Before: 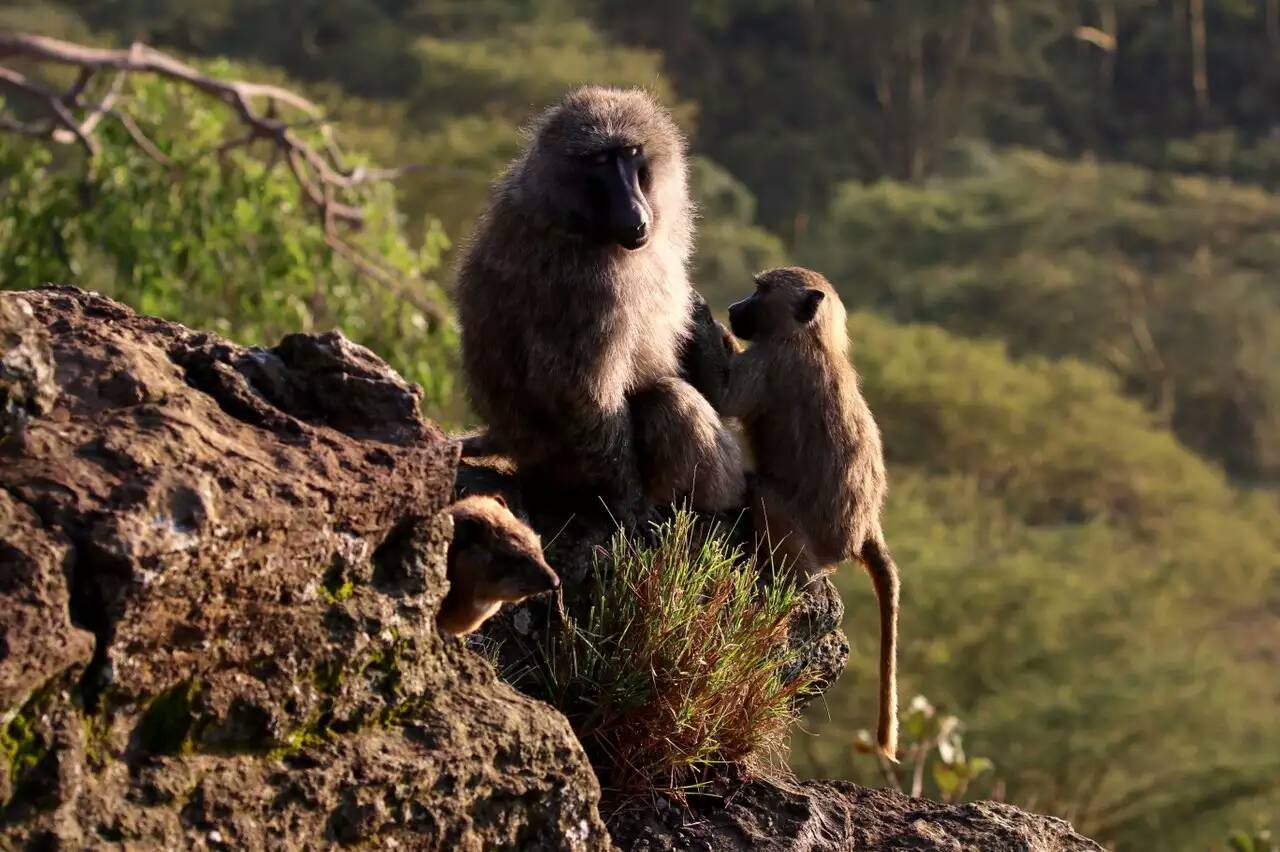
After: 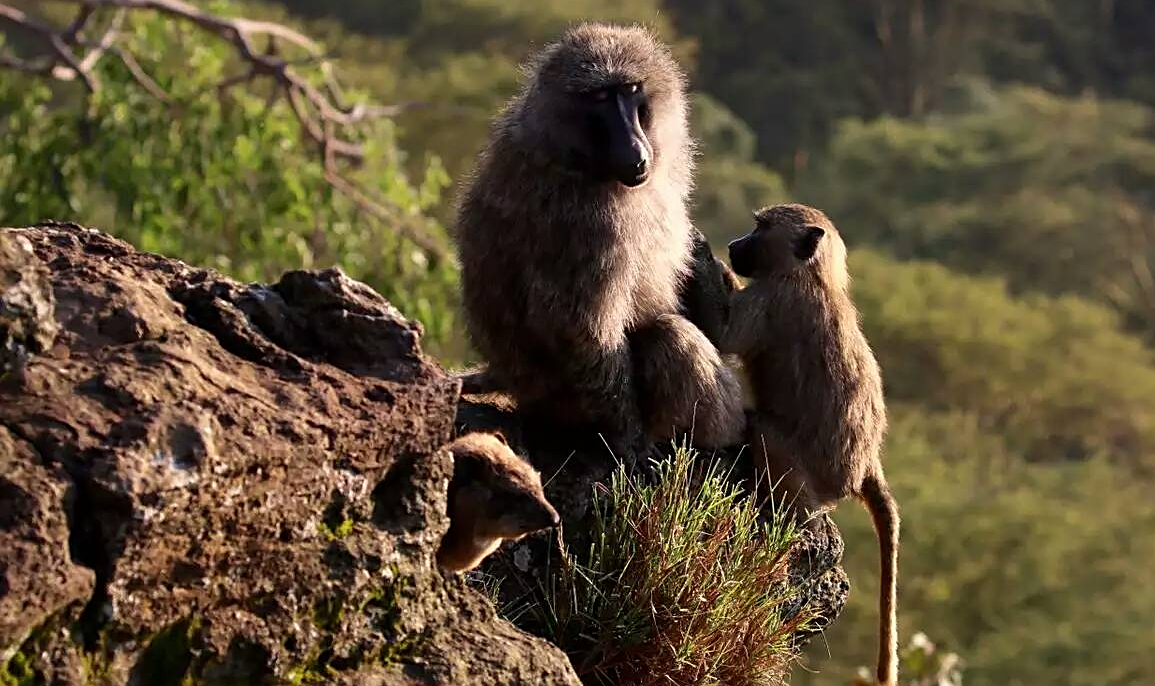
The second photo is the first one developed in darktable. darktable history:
crop: top 7.49%, right 9.717%, bottom 11.943%
sharpen: on, module defaults
